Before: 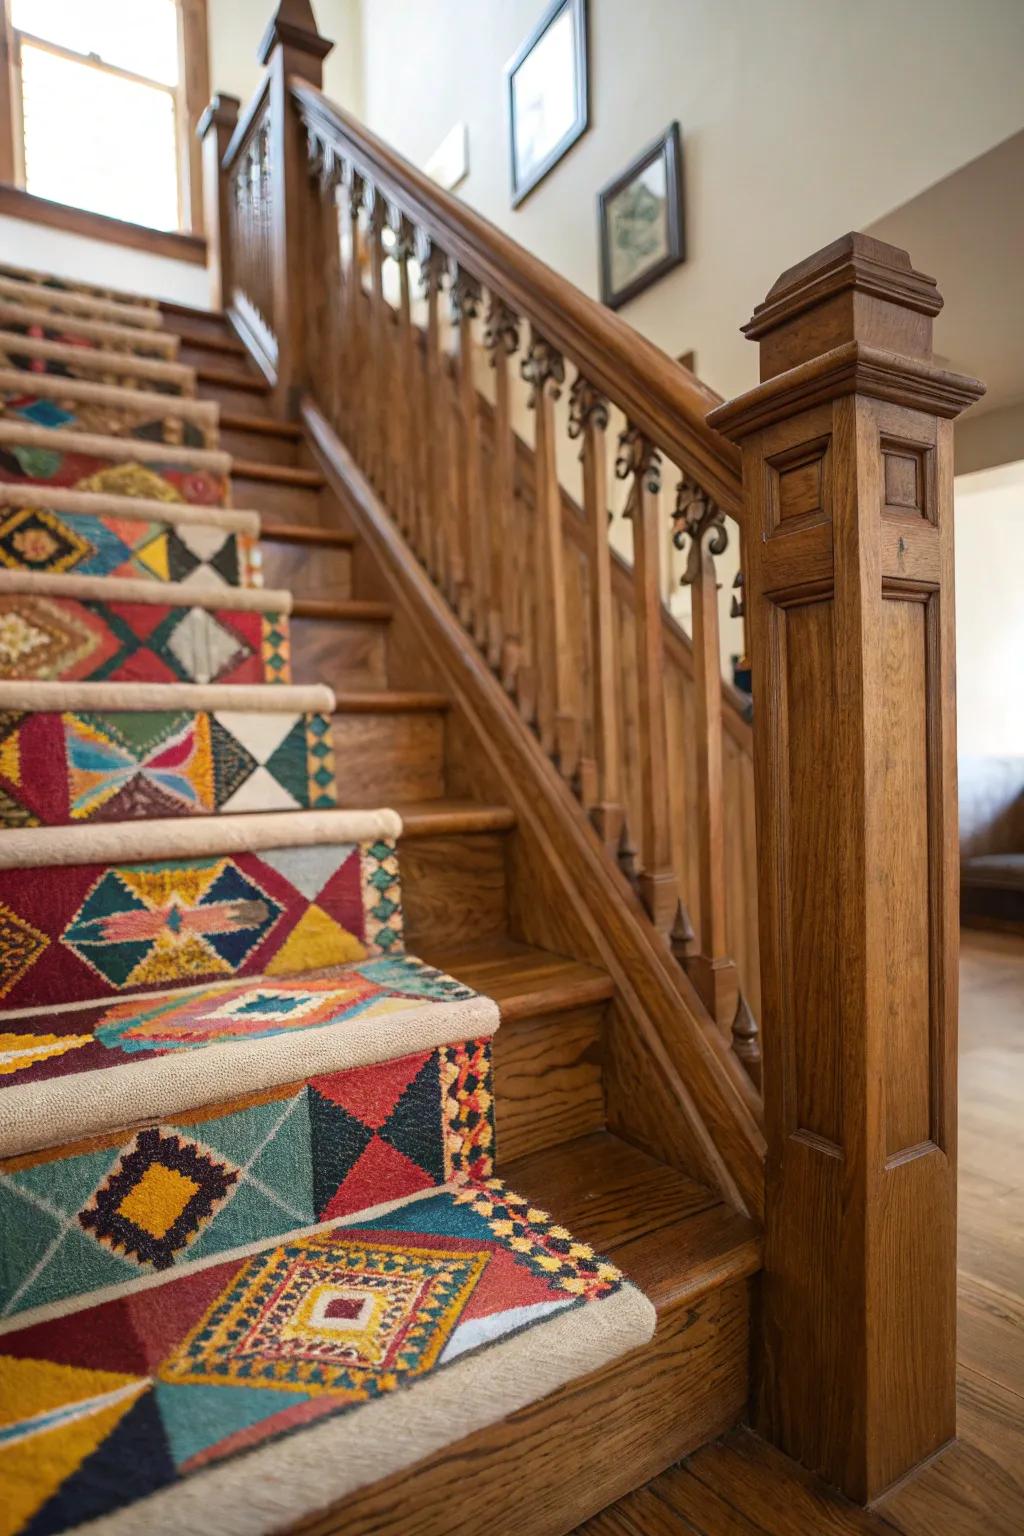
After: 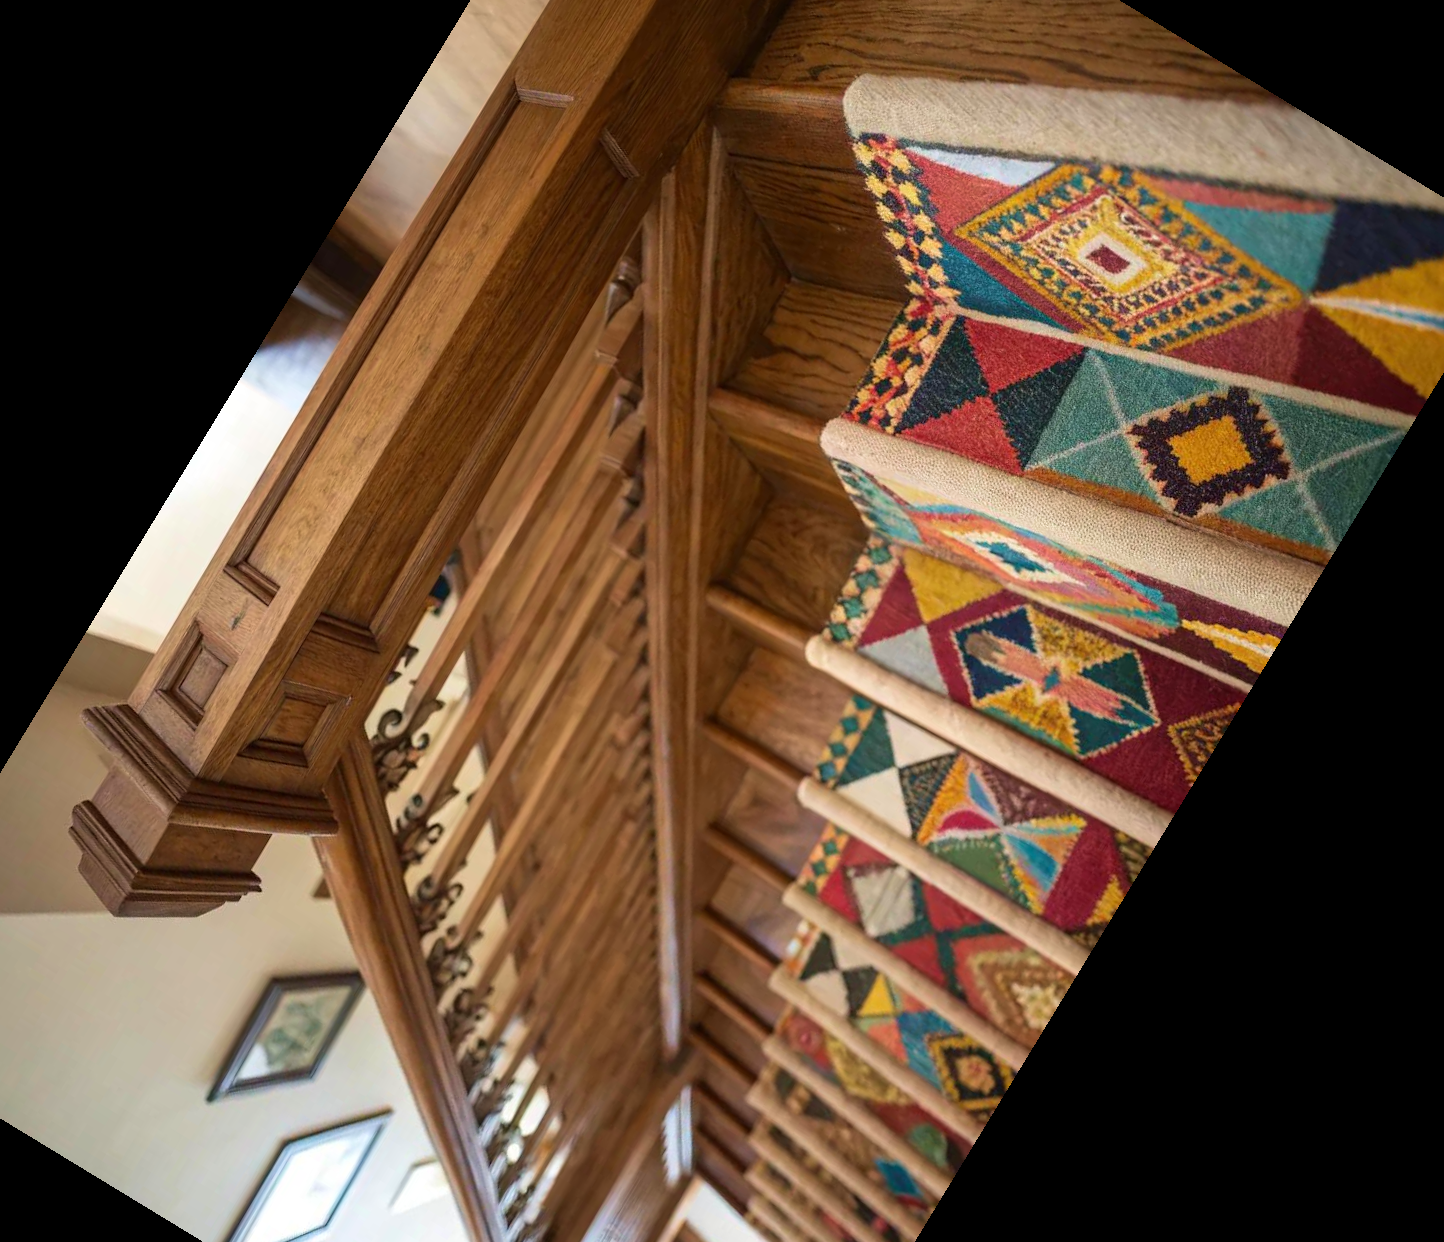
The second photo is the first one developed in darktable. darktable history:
crop and rotate: angle 148.68°, left 9.111%, top 15.603%, right 4.588%, bottom 17.041%
tone equalizer: on, module defaults
velvia: on, module defaults
